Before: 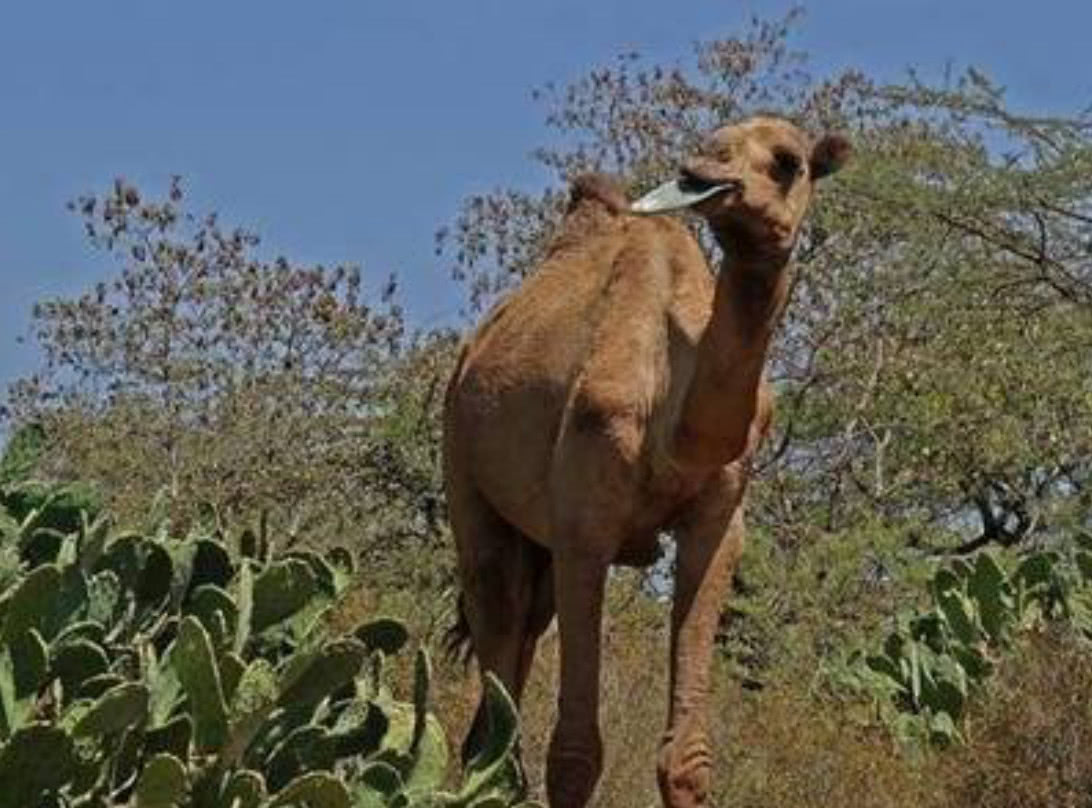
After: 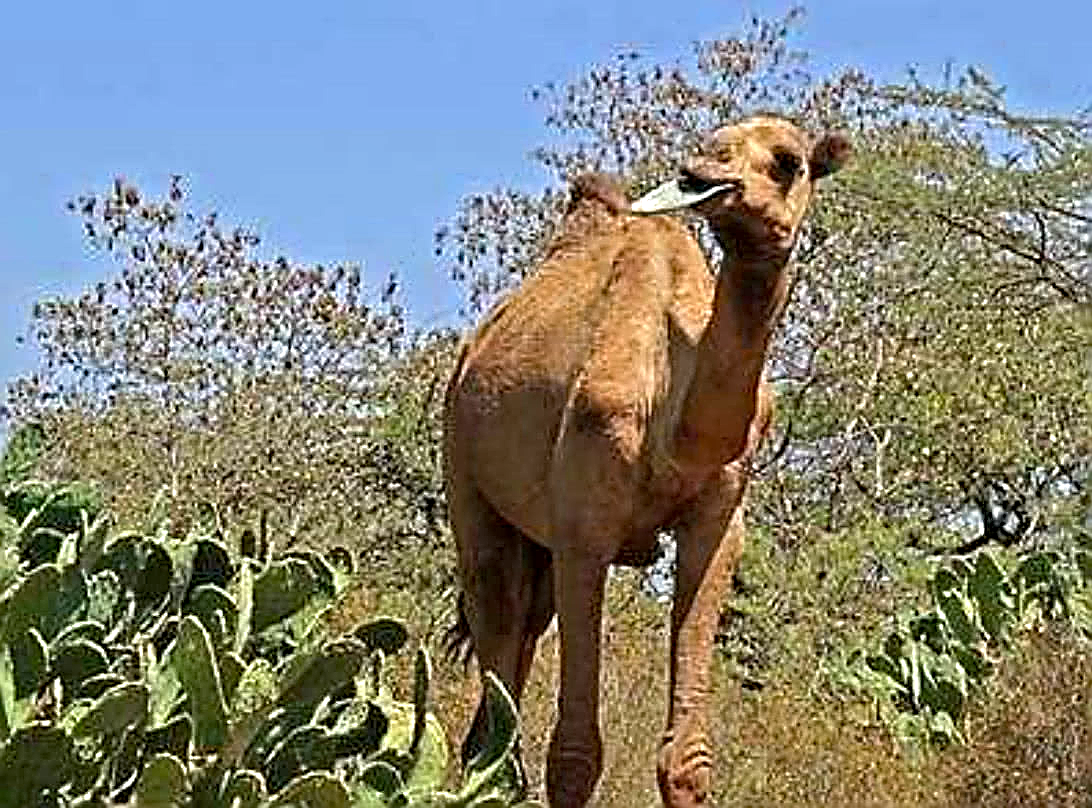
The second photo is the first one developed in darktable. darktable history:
haze removal: compatibility mode true, adaptive false
exposure: black level correction 0.001, exposure 1 EV, compensate highlight preservation false
sharpen: amount 2
